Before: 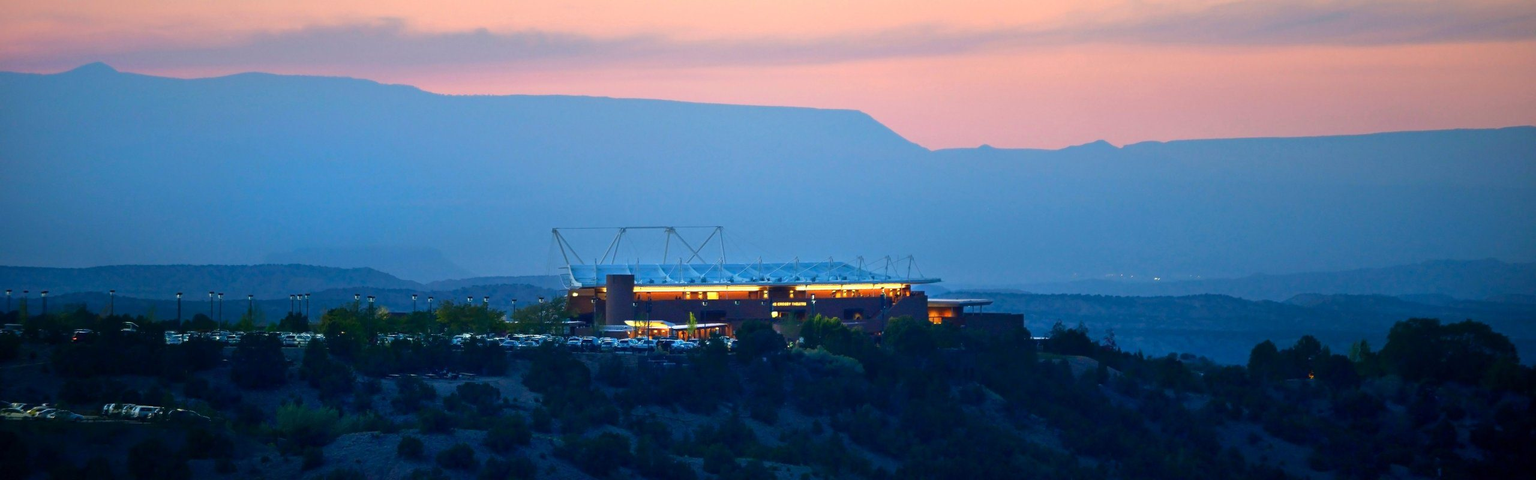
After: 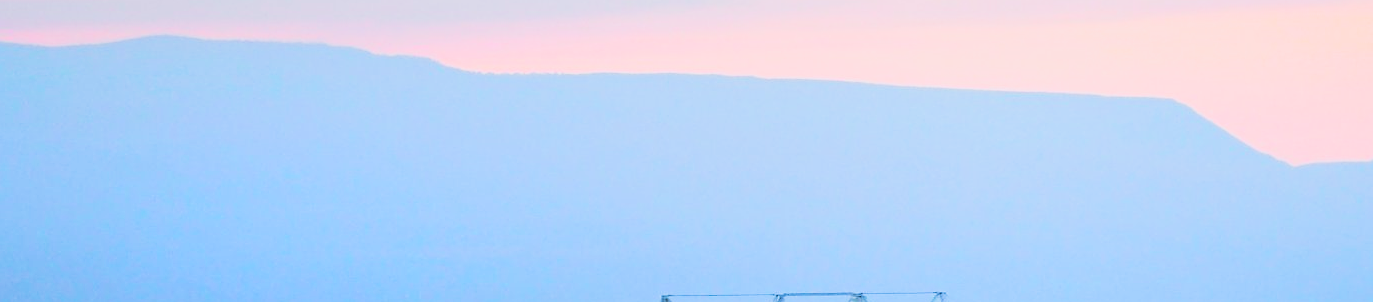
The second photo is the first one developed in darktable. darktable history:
tone curve: curves: ch0 [(0, 0.003) (0.113, 0.081) (0.207, 0.184) (0.515, 0.612) (0.712, 0.793) (0.984, 0.961)]; ch1 [(0, 0) (0.172, 0.123) (0.317, 0.272) (0.414, 0.382) (0.476, 0.479) (0.505, 0.498) (0.534, 0.534) (0.621, 0.65) (0.709, 0.764) (1, 1)]; ch2 [(0, 0) (0.411, 0.424) (0.505, 0.505) (0.521, 0.524) (0.537, 0.57) (0.65, 0.699) (1, 1)], color space Lab, independent channels, preserve colors none
contrast brightness saturation: contrast 0.04, saturation 0.16
levels: levels [0.116, 0.574, 1]
crop: left 10.121%, top 10.631%, right 36.218%, bottom 51.526%
filmic rgb: black relative exposure -5 EV, hardness 2.88, contrast 1.4, highlights saturation mix -30%
exposure: exposure 1.137 EV, compensate highlight preservation false
sharpen: on, module defaults
tone equalizer: on, module defaults
